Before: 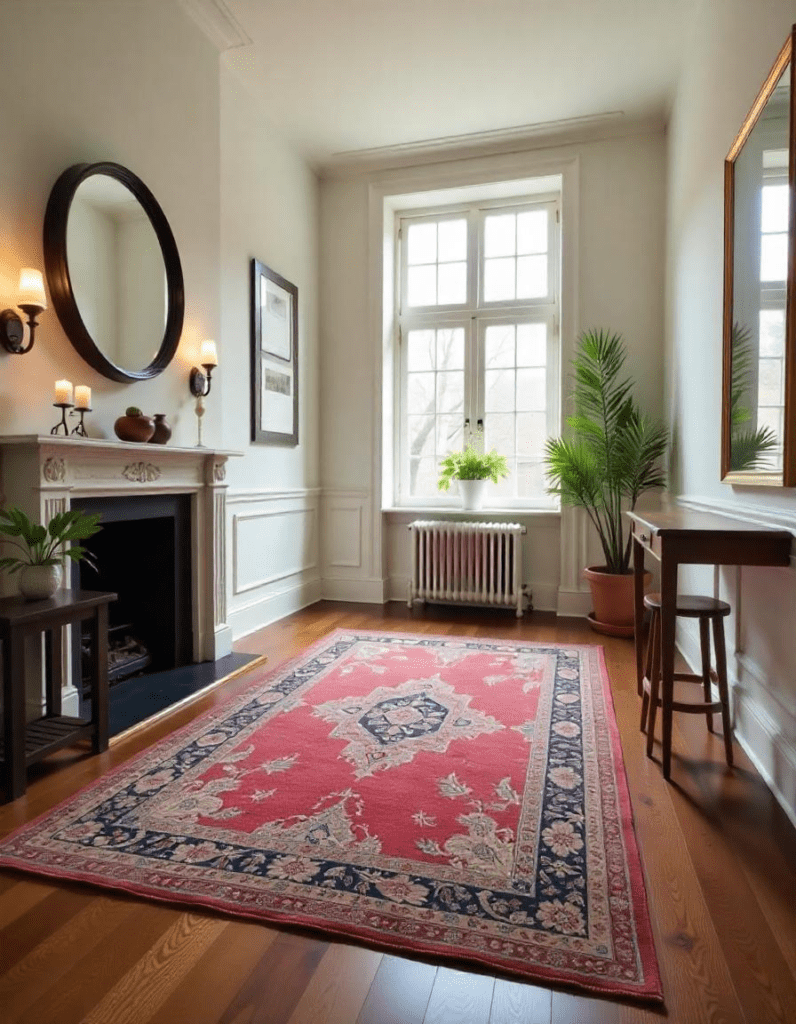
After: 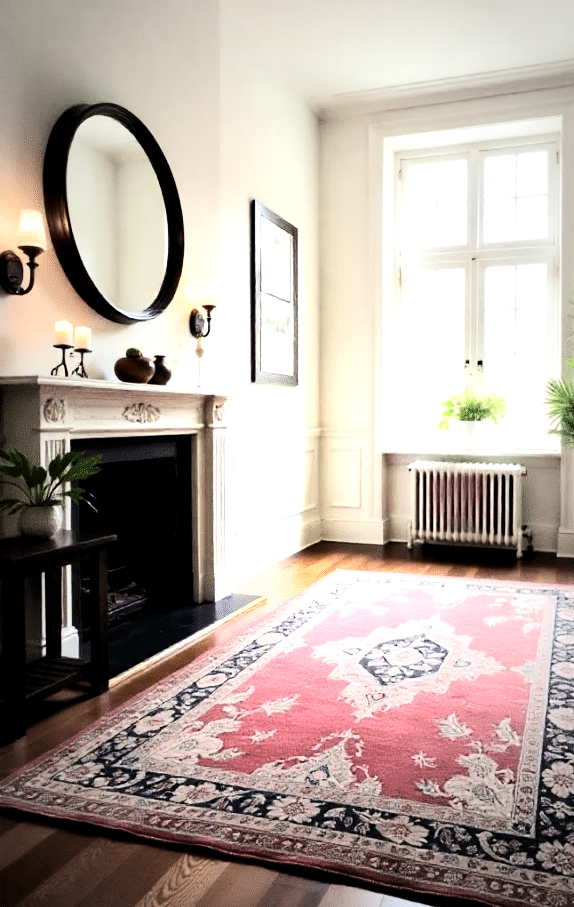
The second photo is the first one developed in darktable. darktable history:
levels: black 0.051%, levels [0.062, 0.494, 0.925]
tone equalizer: -8 EV -0.407 EV, -7 EV -0.394 EV, -6 EV -0.352 EV, -5 EV -0.251 EV, -3 EV 0.236 EV, -2 EV 0.308 EV, -1 EV 0.363 EV, +0 EV 0.417 EV
contrast brightness saturation: contrast 0.297
exposure: black level correction 0.001, exposure 0.674 EV, compensate highlight preservation false
crop: top 5.778%, right 27.872%, bottom 5.56%
vignetting: fall-off start 16.77%, fall-off radius 99.62%, width/height ratio 0.724
